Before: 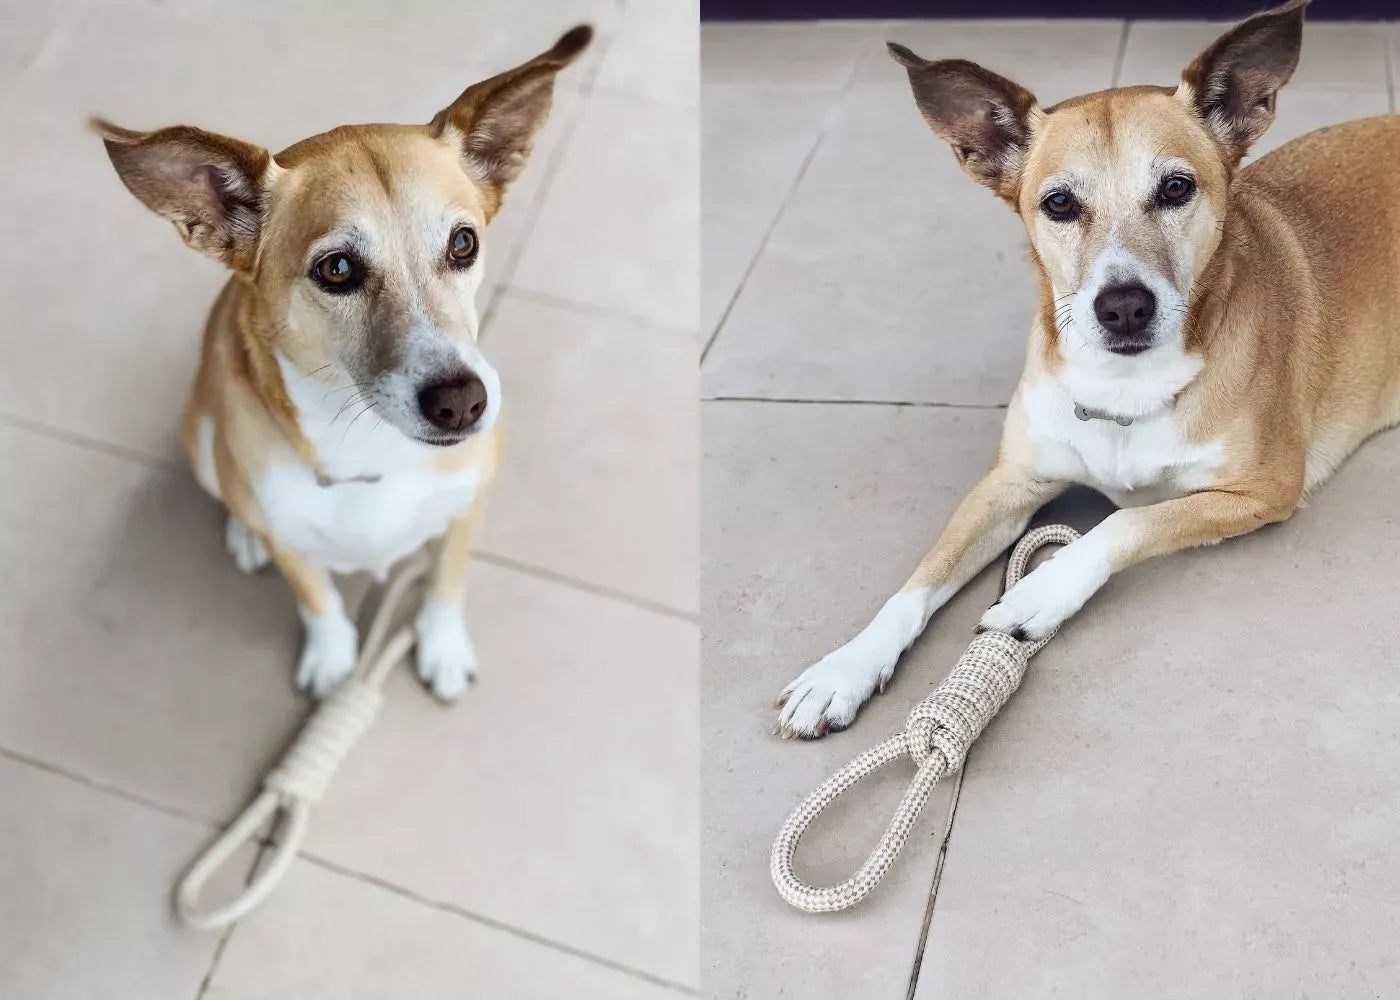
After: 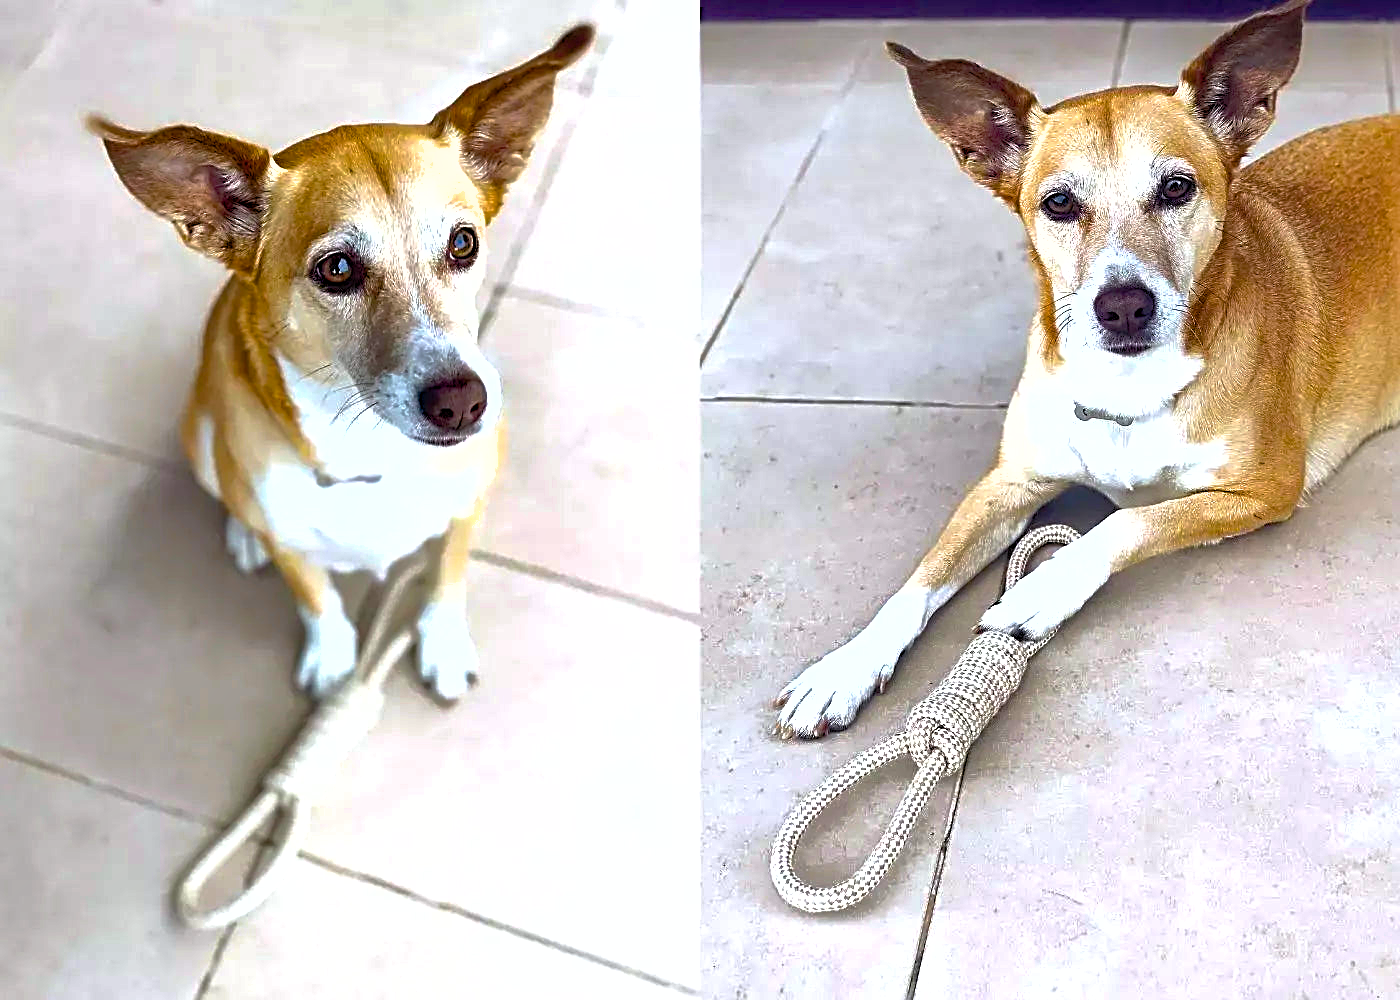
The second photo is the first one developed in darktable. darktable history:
sharpen: radius 2.676, amount 0.669
white balance: red 0.988, blue 1.017
shadows and highlights: on, module defaults
color balance rgb: linear chroma grading › global chroma 9%, perceptual saturation grading › global saturation 36%, perceptual saturation grading › shadows 35%, perceptual brilliance grading › global brilliance 21.21%, perceptual brilliance grading › shadows -35%, global vibrance 21.21%
